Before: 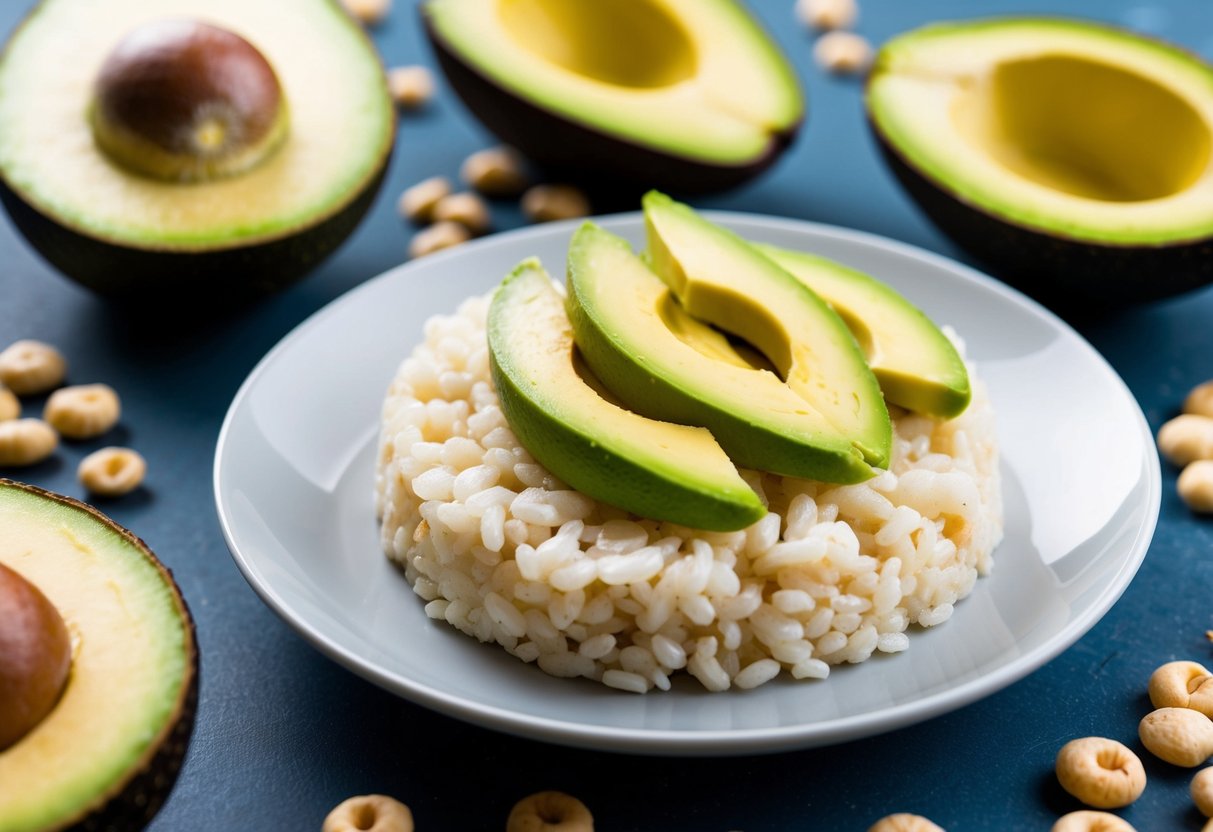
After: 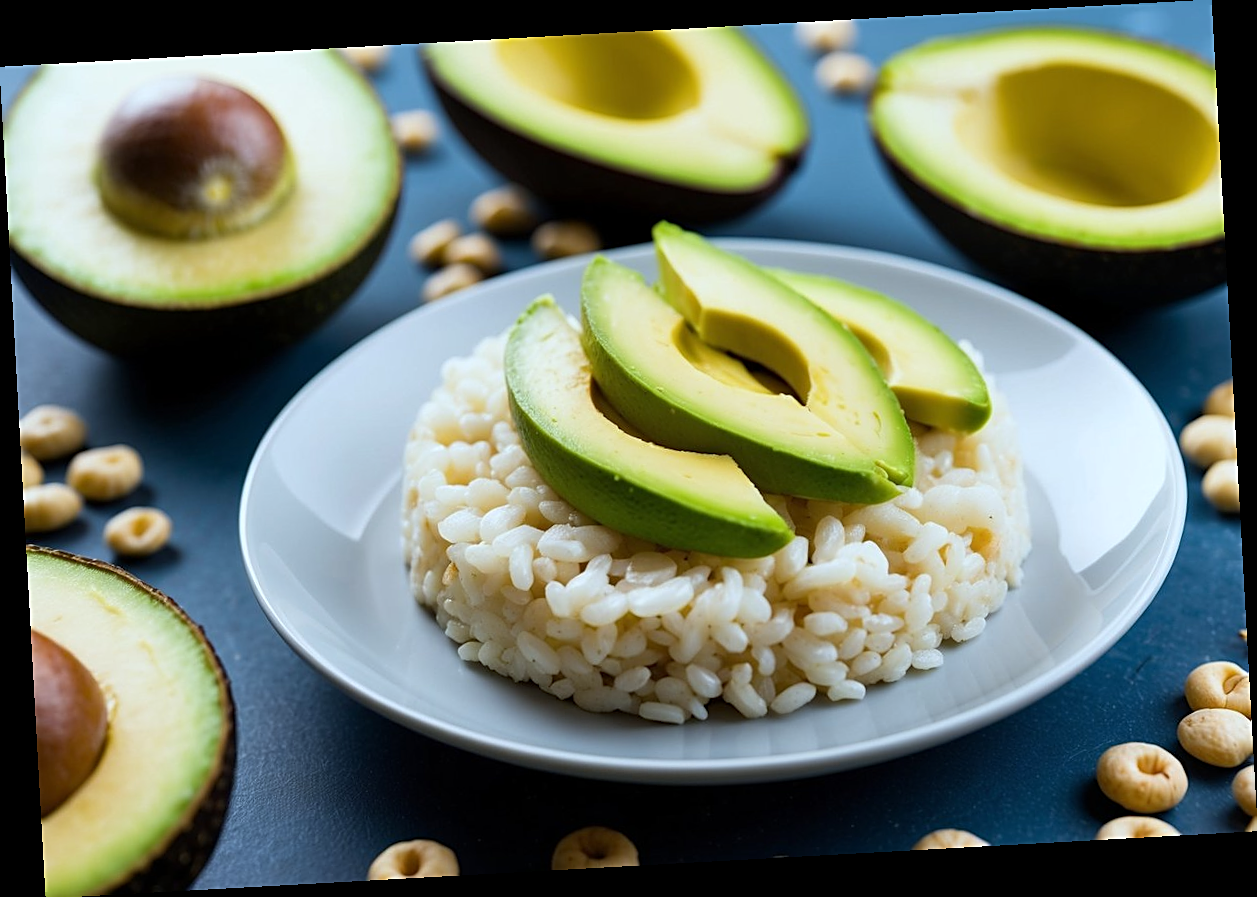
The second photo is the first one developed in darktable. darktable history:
rotate and perspective: rotation -3.18°, automatic cropping off
white balance: red 0.925, blue 1.046
sharpen: on, module defaults
